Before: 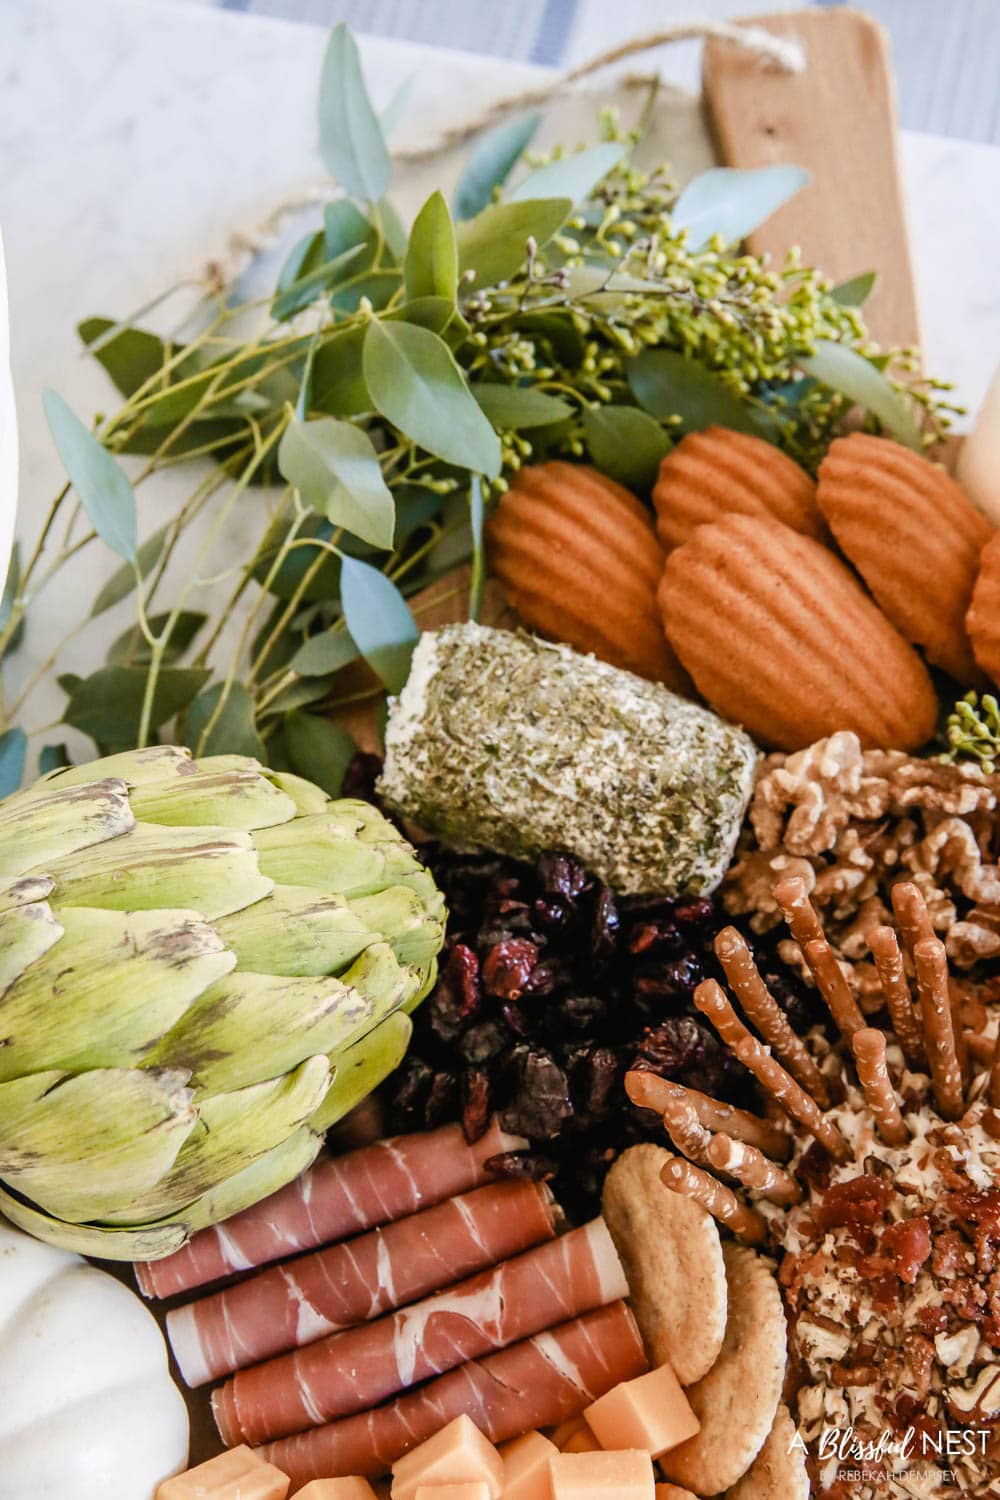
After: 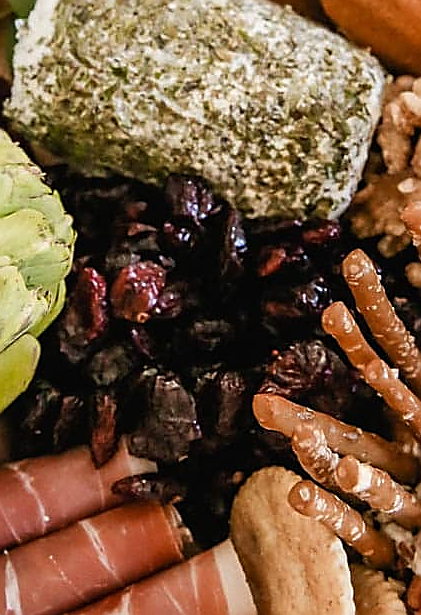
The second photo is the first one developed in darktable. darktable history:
crop: left 37.221%, top 45.169%, right 20.63%, bottom 13.777%
sharpen: radius 1.4, amount 1.25, threshold 0.7
